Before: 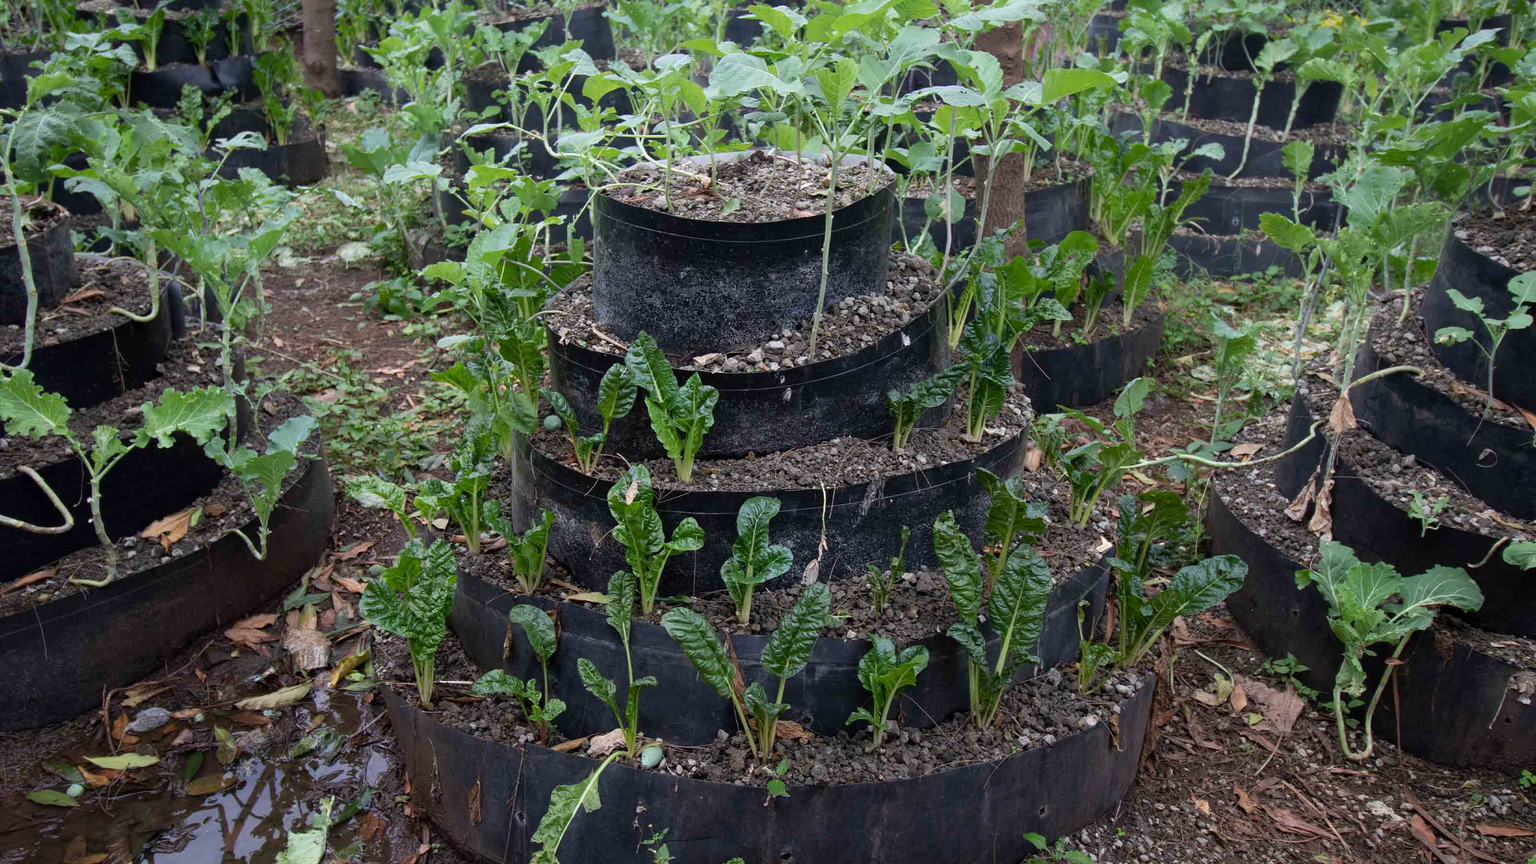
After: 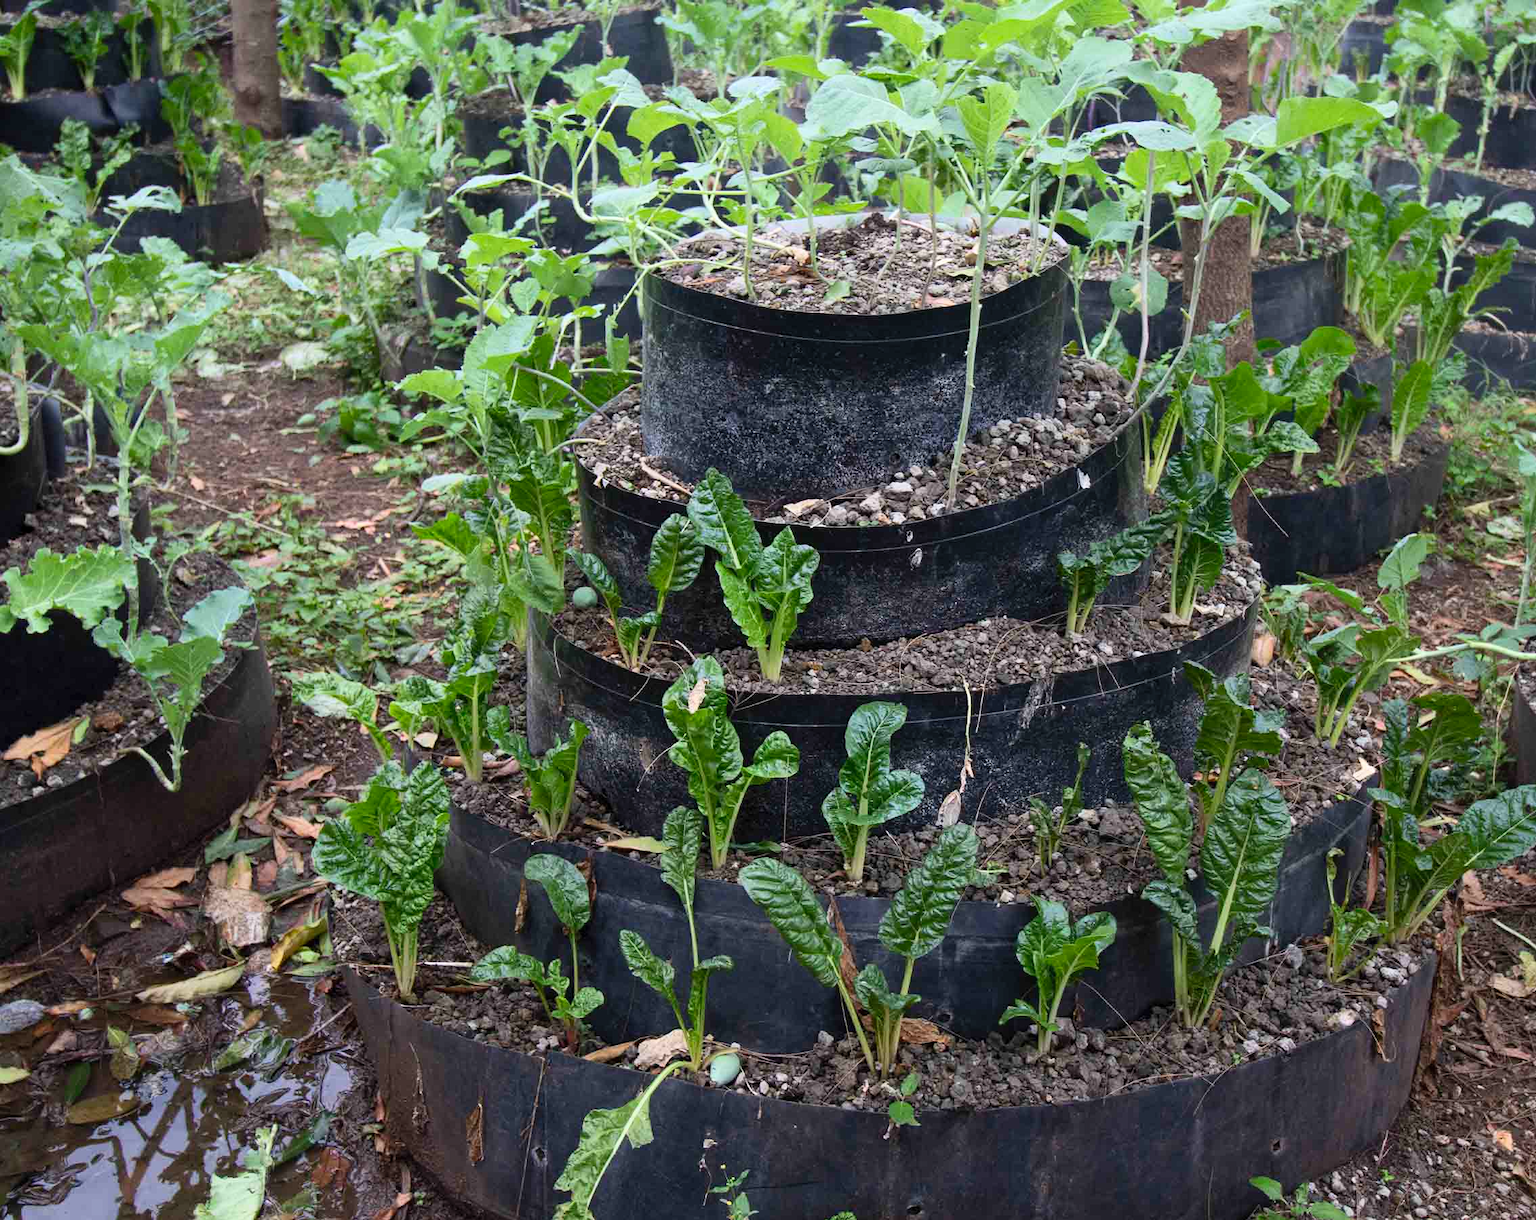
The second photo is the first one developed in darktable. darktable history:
rotate and perspective: automatic cropping off
crop and rotate: left 9.061%, right 20.142%
contrast brightness saturation: contrast 0.2, brightness 0.16, saturation 0.22
